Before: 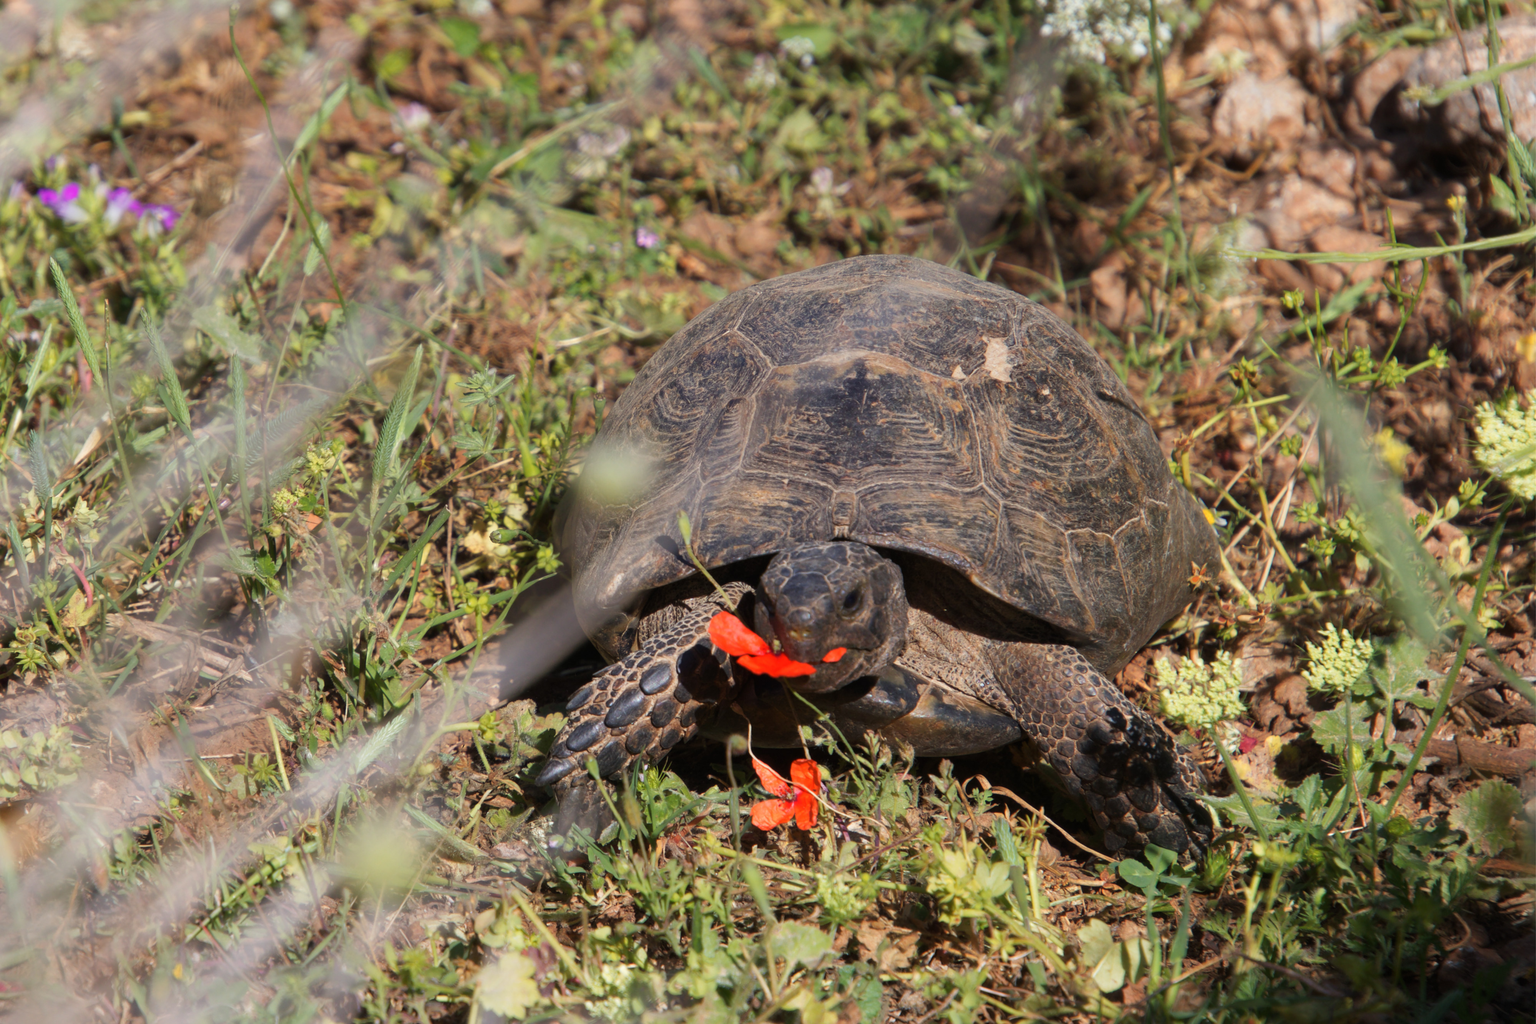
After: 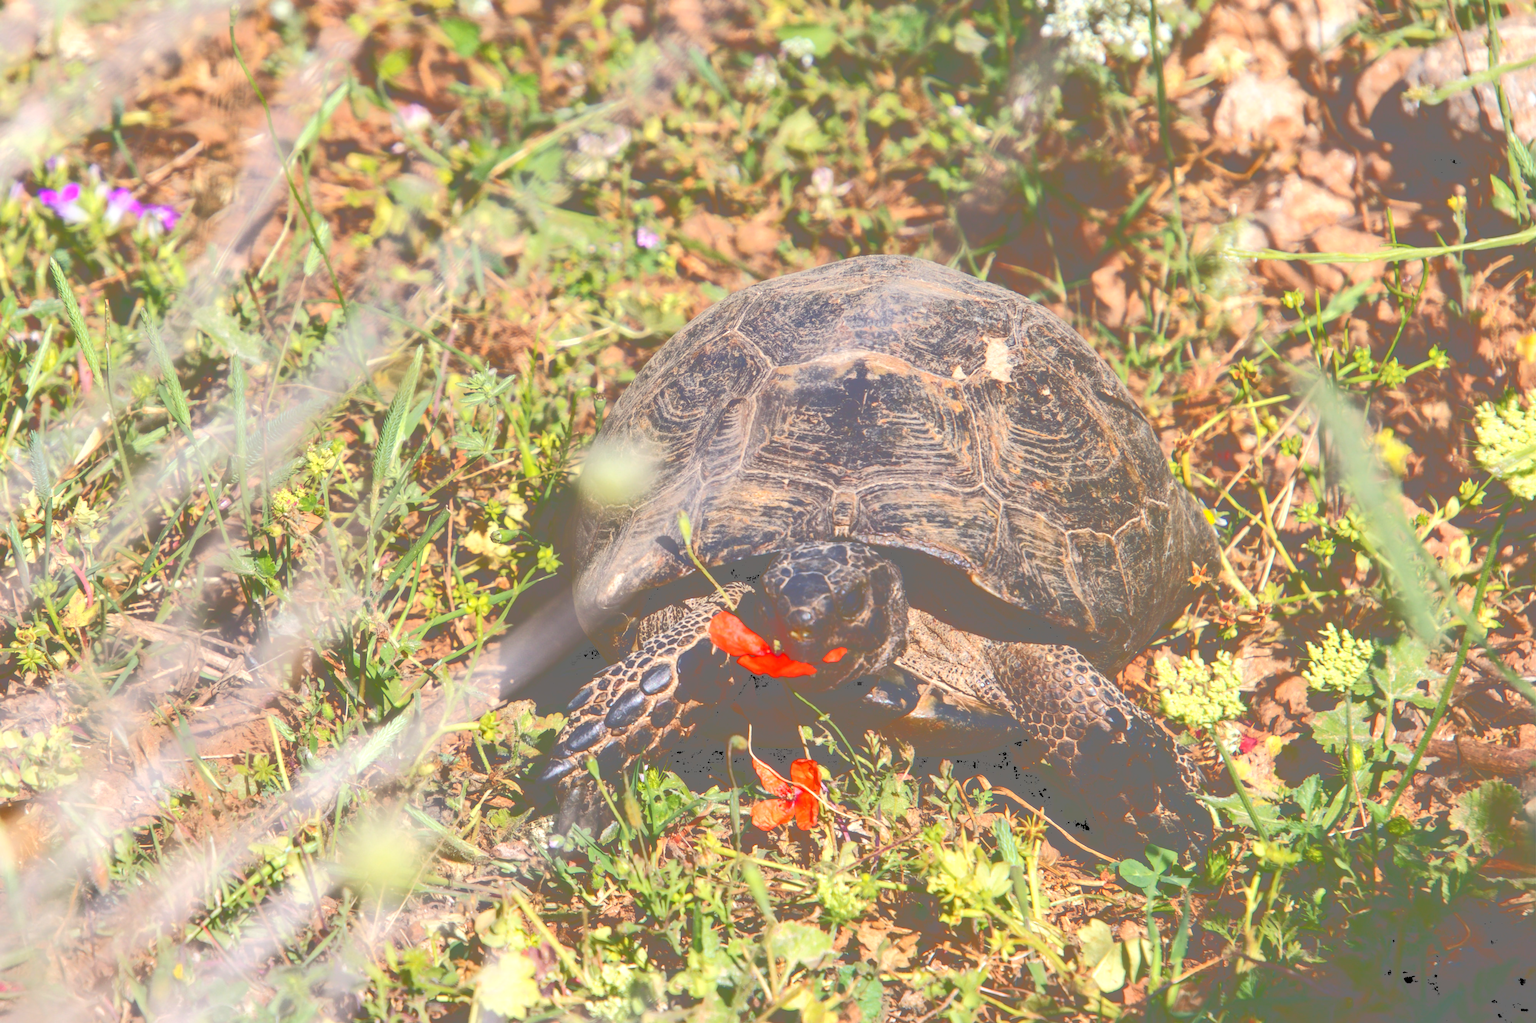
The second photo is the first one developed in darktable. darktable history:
tone curve: curves: ch0 [(0, 0) (0.003, 0.464) (0.011, 0.464) (0.025, 0.464) (0.044, 0.464) (0.069, 0.464) (0.1, 0.463) (0.136, 0.463) (0.177, 0.464) (0.224, 0.469) (0.277, 0.482) (0.335, 0.501) (0.399, 0.53) (0.468, 0.567) (0.543, 0.61) (0.623, 0.663) (0.709, 0.718) (0.801, 0.779) (0.898, 0.842) (1, 1)], color space Lab, independent channels
exposure: black level correction 0.002, exposure 0.299 EV, compensate exposure bias true, compensate highlight preservation false
contrast brightness saturation: contrast 0.408, brightness 0.105, saturation 0.211
local contrast: on, module defaults
